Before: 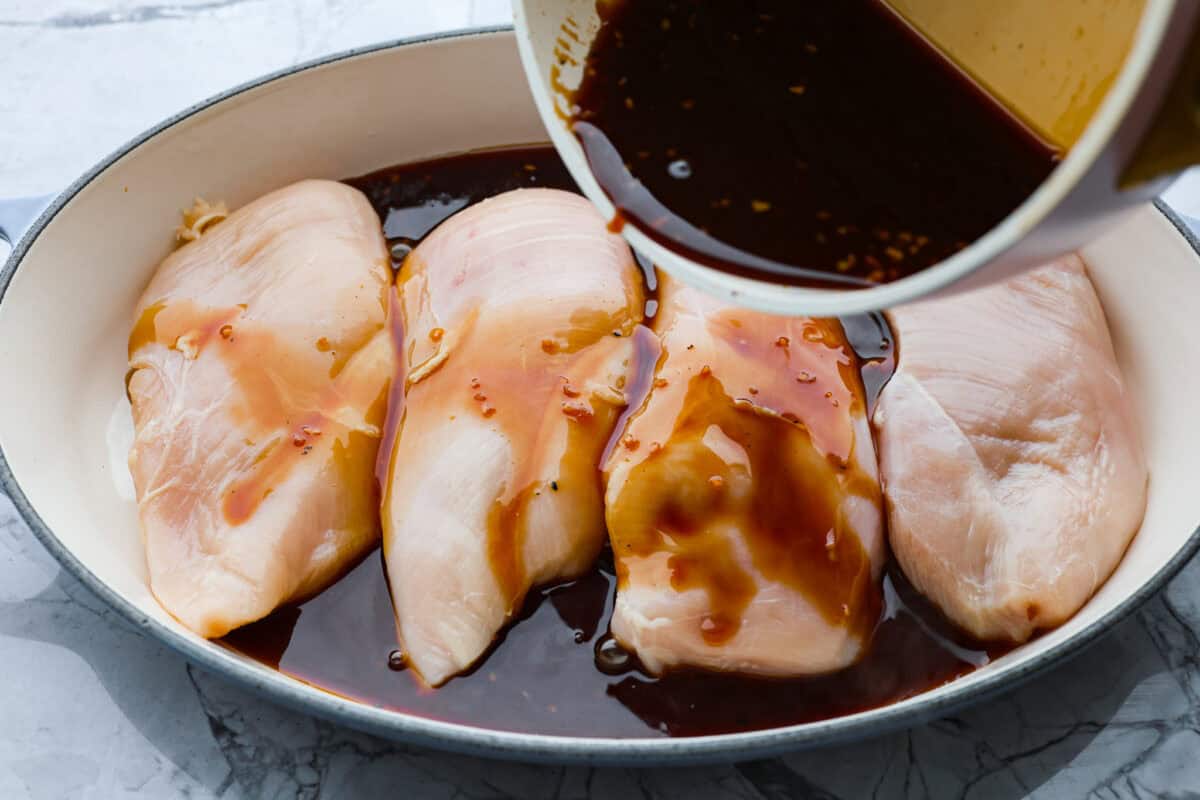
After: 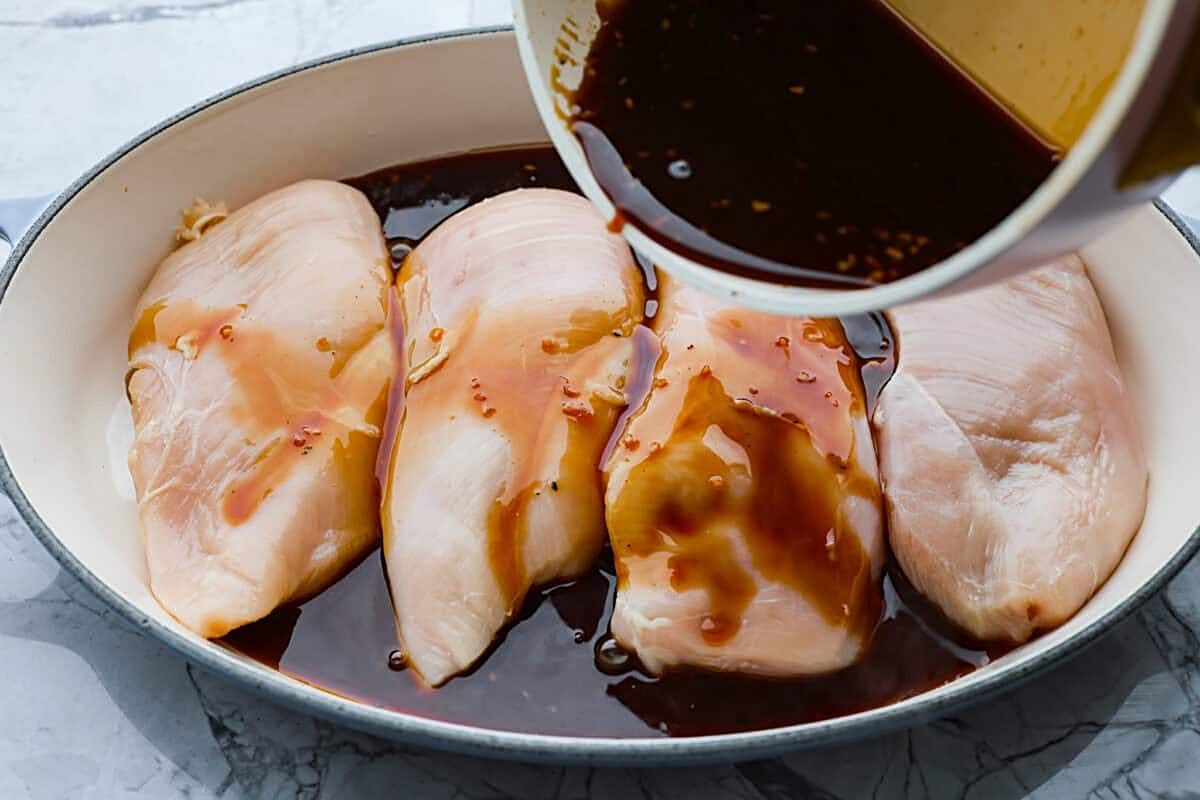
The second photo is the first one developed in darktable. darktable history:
sharpen: on, module defaults
exposure: exposure -0.059 EV, compensate exposure bias true, compensate highlight preservation false
